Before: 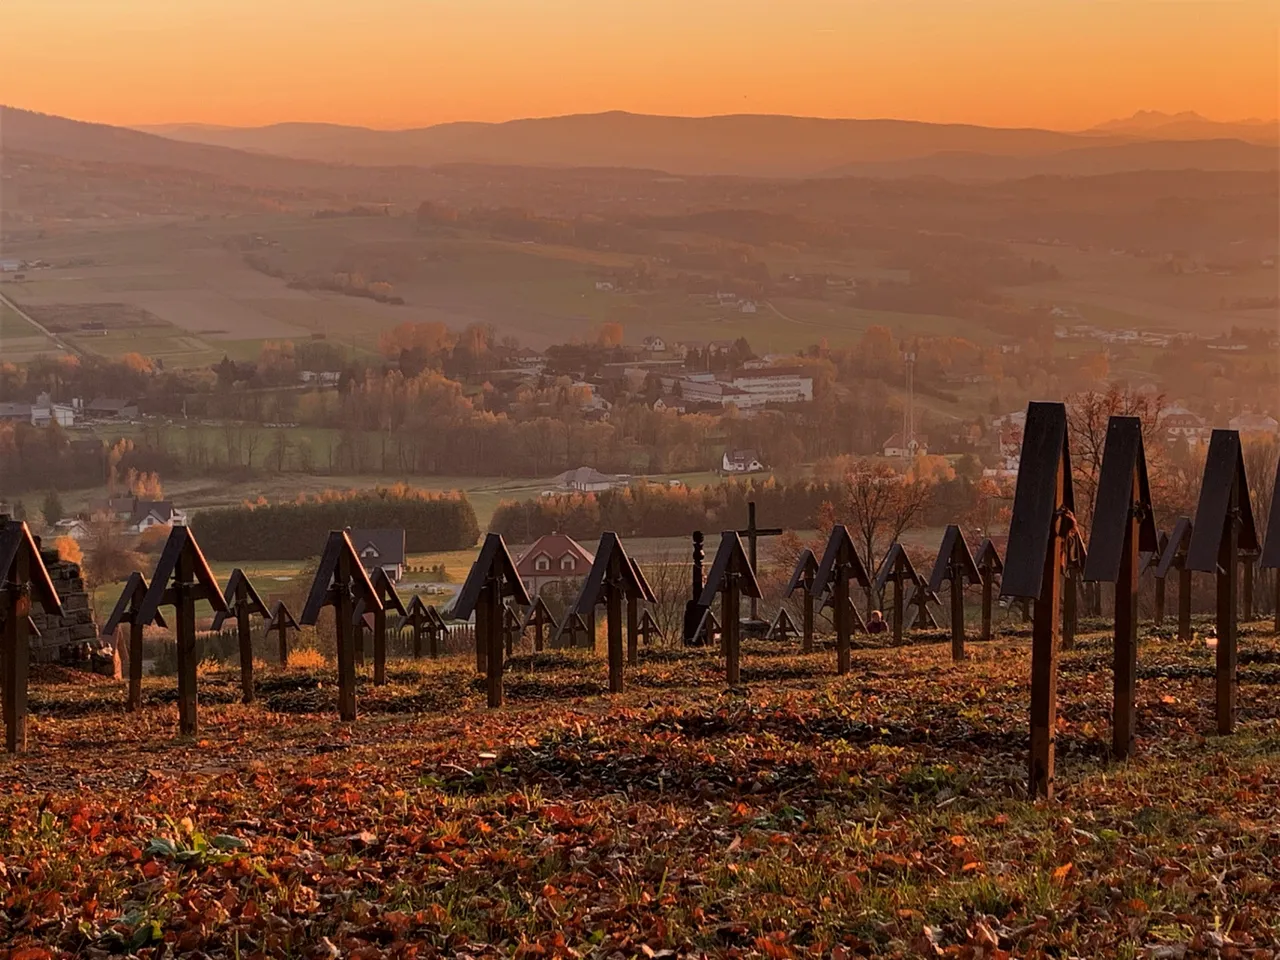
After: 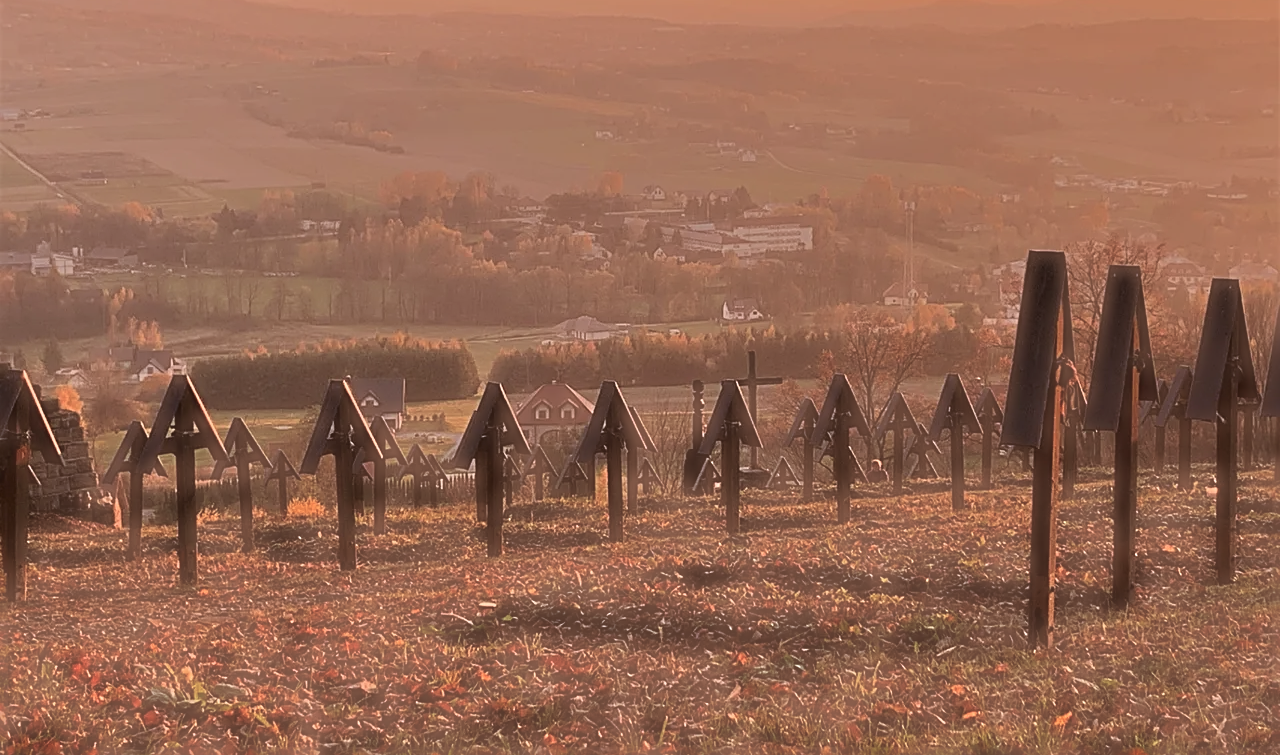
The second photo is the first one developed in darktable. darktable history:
crop and rotate: top 15.82%, bottom 5.53%
haze removal: strength -0.897, distance 0.228, compatibility mode true, adaptive false
exposure: exposure 0.552 EV, compensate exposure bias true, compensate highlight preservation false
sharpen: radius 3.06, amount 0.765
